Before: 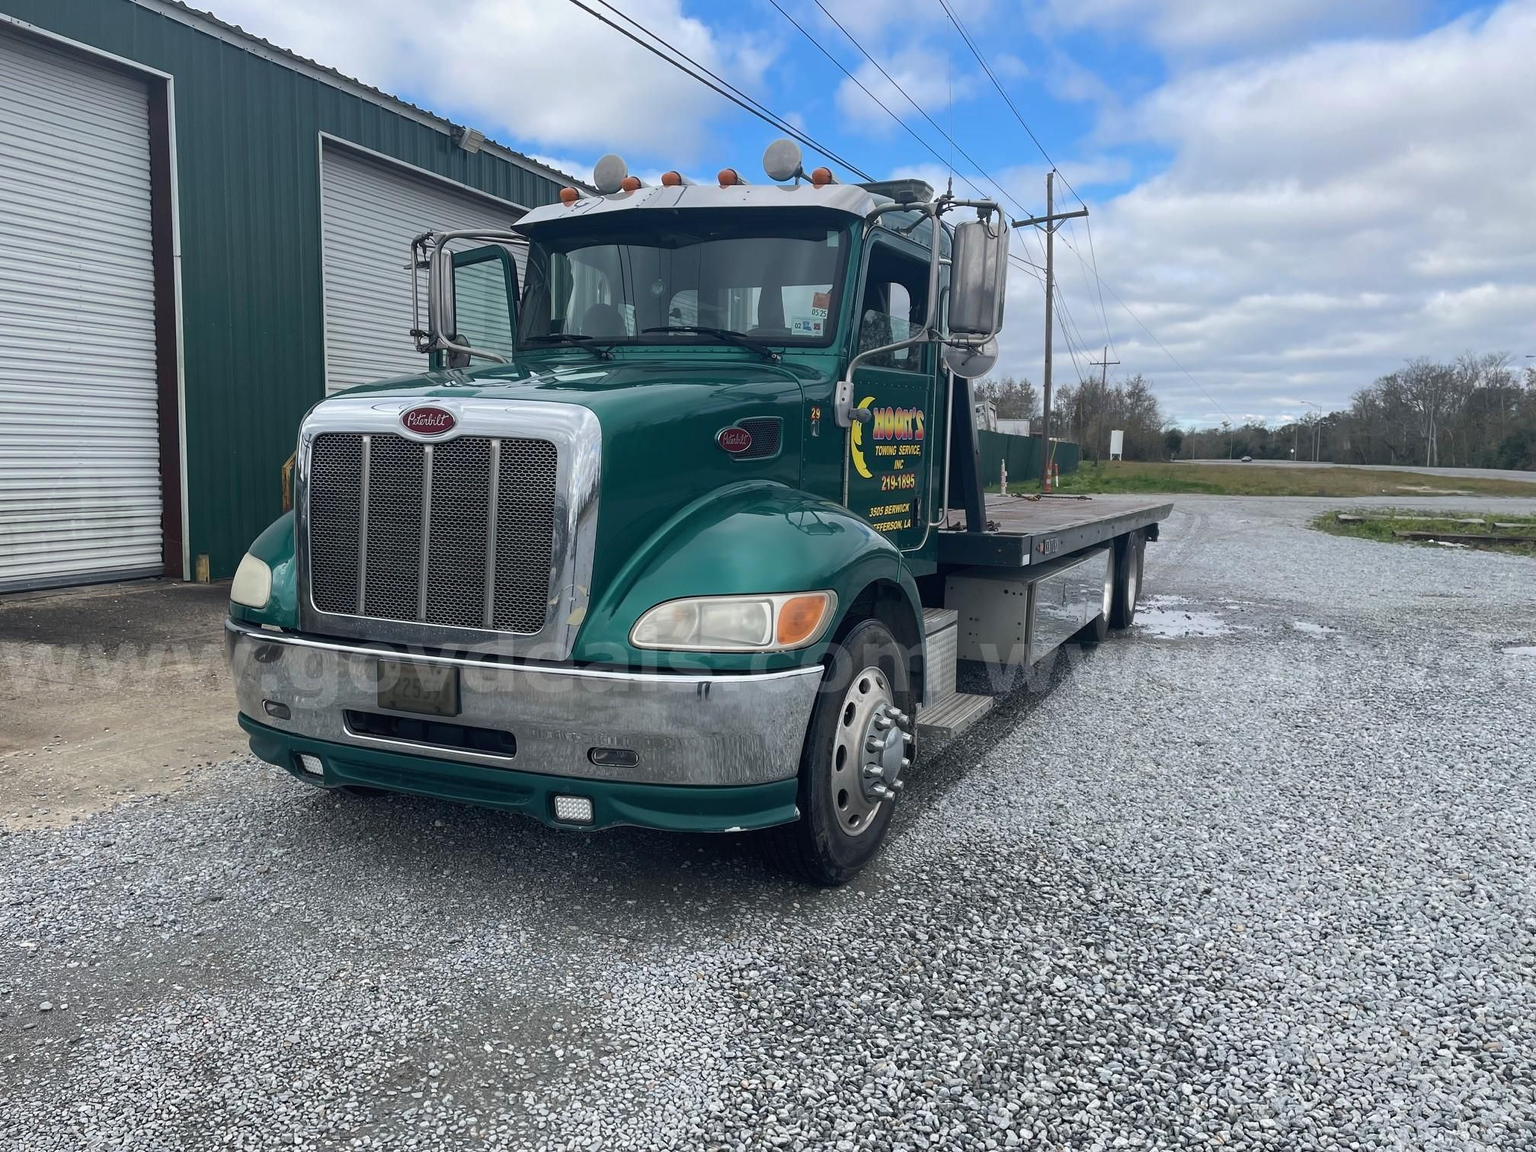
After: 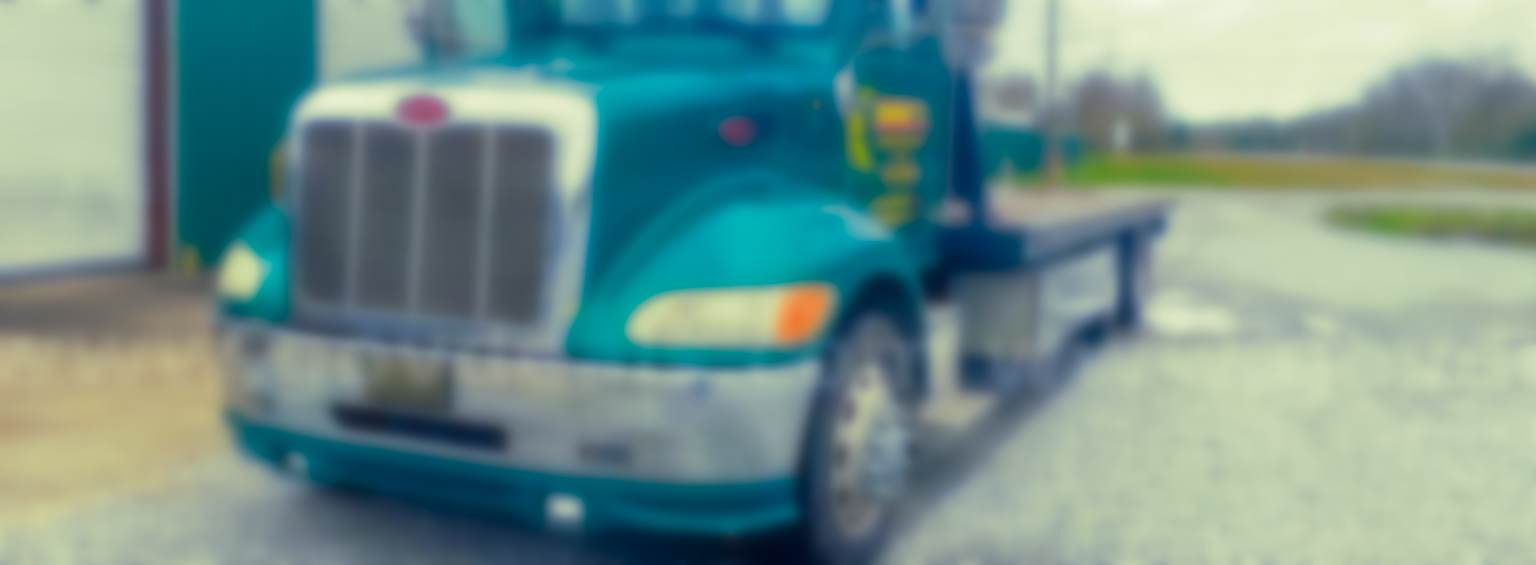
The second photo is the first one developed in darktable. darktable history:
haze removal: compatibility mode true, adaptive false
split-toning: shadows › hue 290.82°, shadows › saturation 0.34, highlights › saturation 0.38, balance 0, compress 50%
crop and rotate: top 26.056%, bottom 25.543%
tone equalizer: -7 EV 0.15 EV, -6 EV 0.6 EV, -5 EV 1.15 EV, -4 EV 1.33 EV, -3 EV 1.15 EV, -2 EV 0.6 EV, -1 EV 0.15 EV, mask exposure compensation -0.5 EV
rotate and perspective: rotation 0.226°, lens shift (vertical) -0.042, crop left 0.023, crop right 0.982, crop top 0.006, crop bottom 0.994
shadows and highlights: shadows -24.28, highlights 49.77, soften with gaussian
lowpass: on, module defaults
color correction: saturation 2.15
